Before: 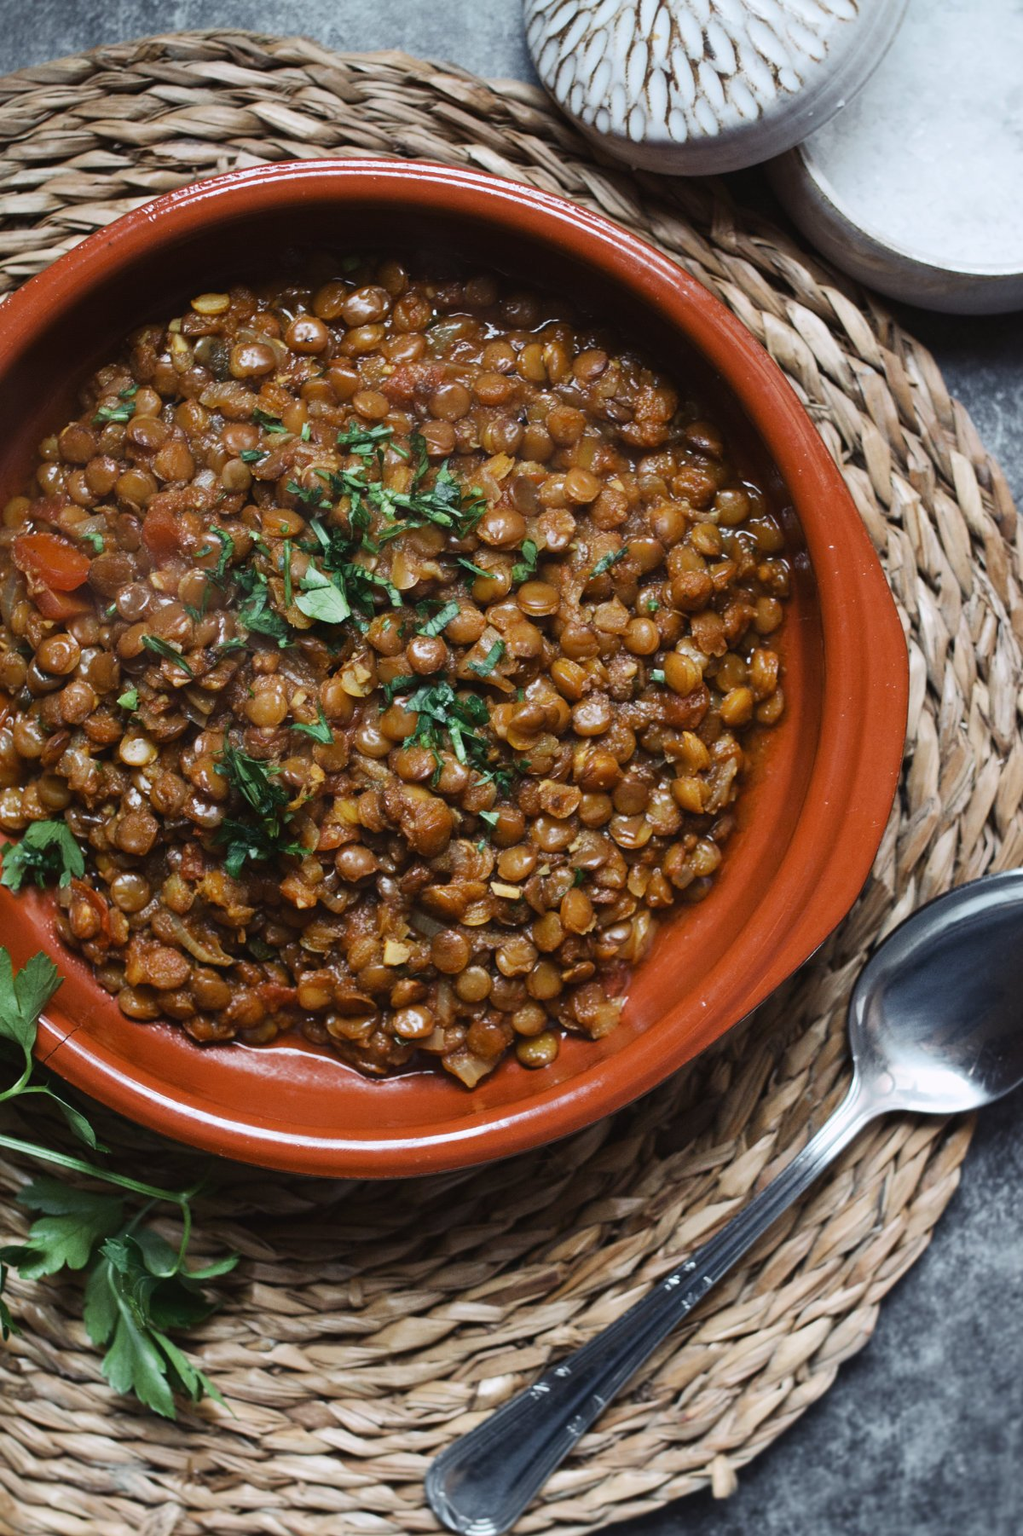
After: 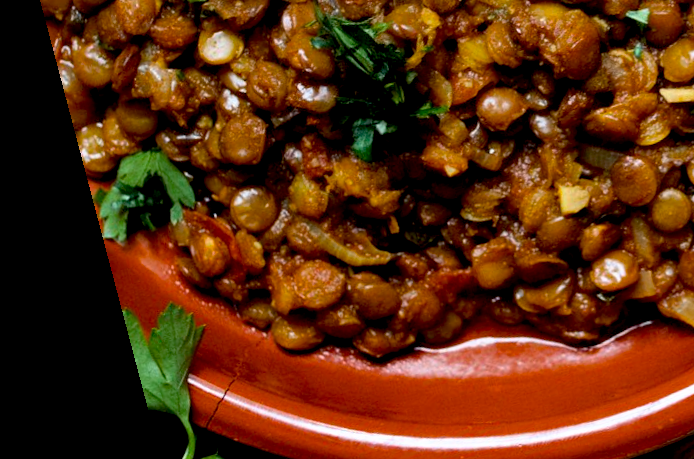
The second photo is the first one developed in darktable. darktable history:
rotate and perspective: rotation -14.8°, crop left 0.1, crop right 0.903, crop top 0.25, crop bottom 0.748
crop and rotate: top 54.778%, right 46.61%, bottom 0.159%
base curve: curves: ch0 [(0.017, 0) (0.425, 0.441) (0.844, 0.933) (1, 1)], preserve colors none
color balance rgb: perceptual saturation grading › global saturation 34.05%, global vibrance 5.56%
local contrast: mode bilateral grid, contrast 20, coarseness 50, detail 120%, midtone range 0.2
